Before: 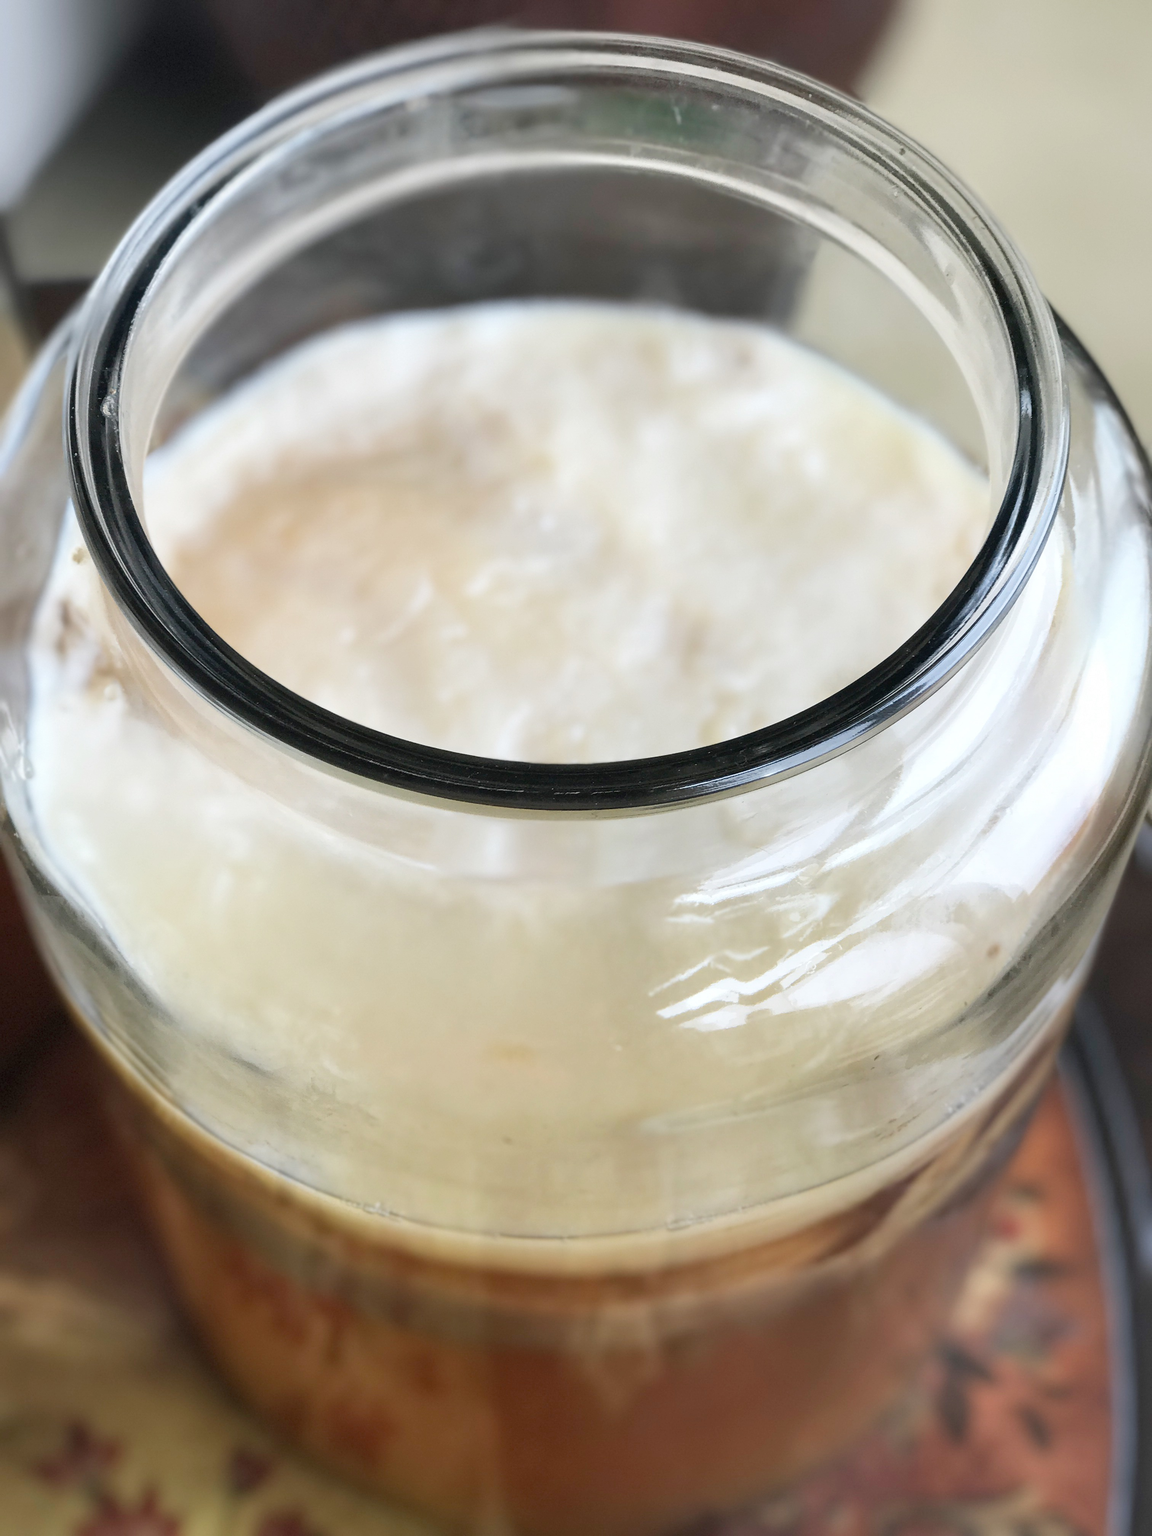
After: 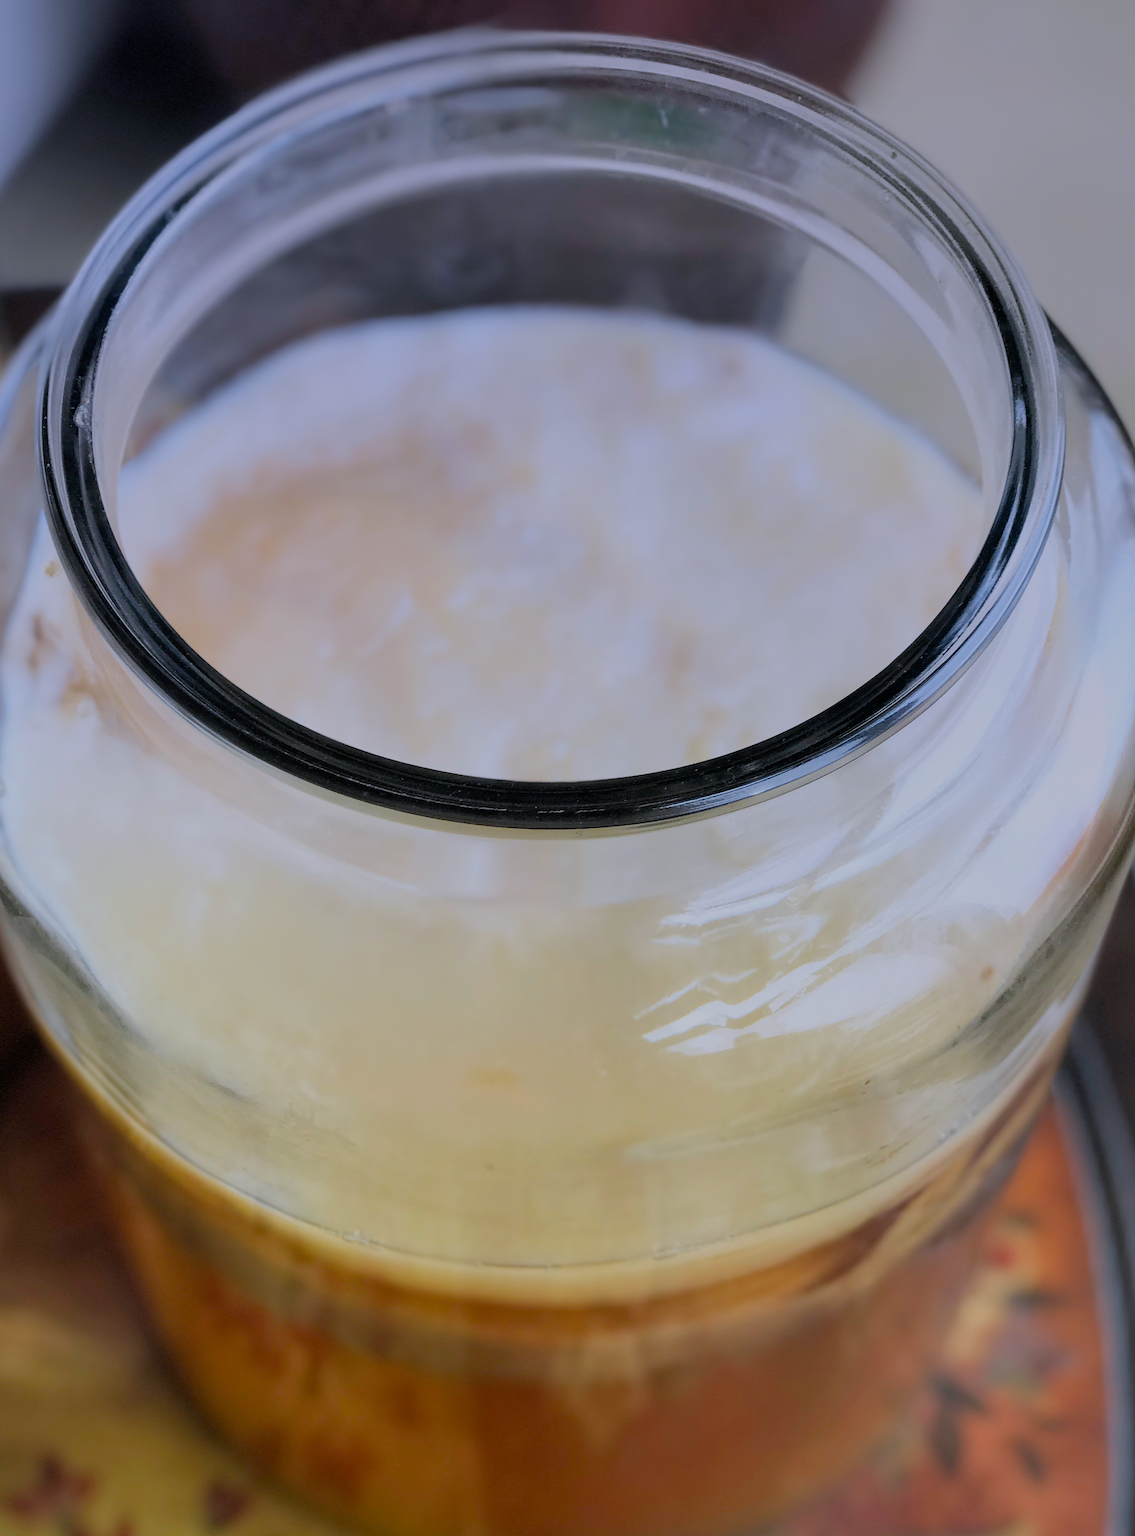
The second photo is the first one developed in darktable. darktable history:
graduated density: hue 238.83°, saturation 50%
color balance rgb: perceptual saturation grading › global saturation 25%, global vibrance 20%
filmic rgb: black relative exposure -8.79 EV, white relative exposure 4.98 EV, threshold 3 EV, target black luminance 0%, hardness 3.77, latitude 66.33%, contrast 0.822, shadows ↔ highlights balance 20%, color science v5 (2021), contrast in shadows safe, contrast in highlights safe, enable highlight reconstruction true
crop and rotate: left 2.536%, right 1.107%, bottom 2.246%
